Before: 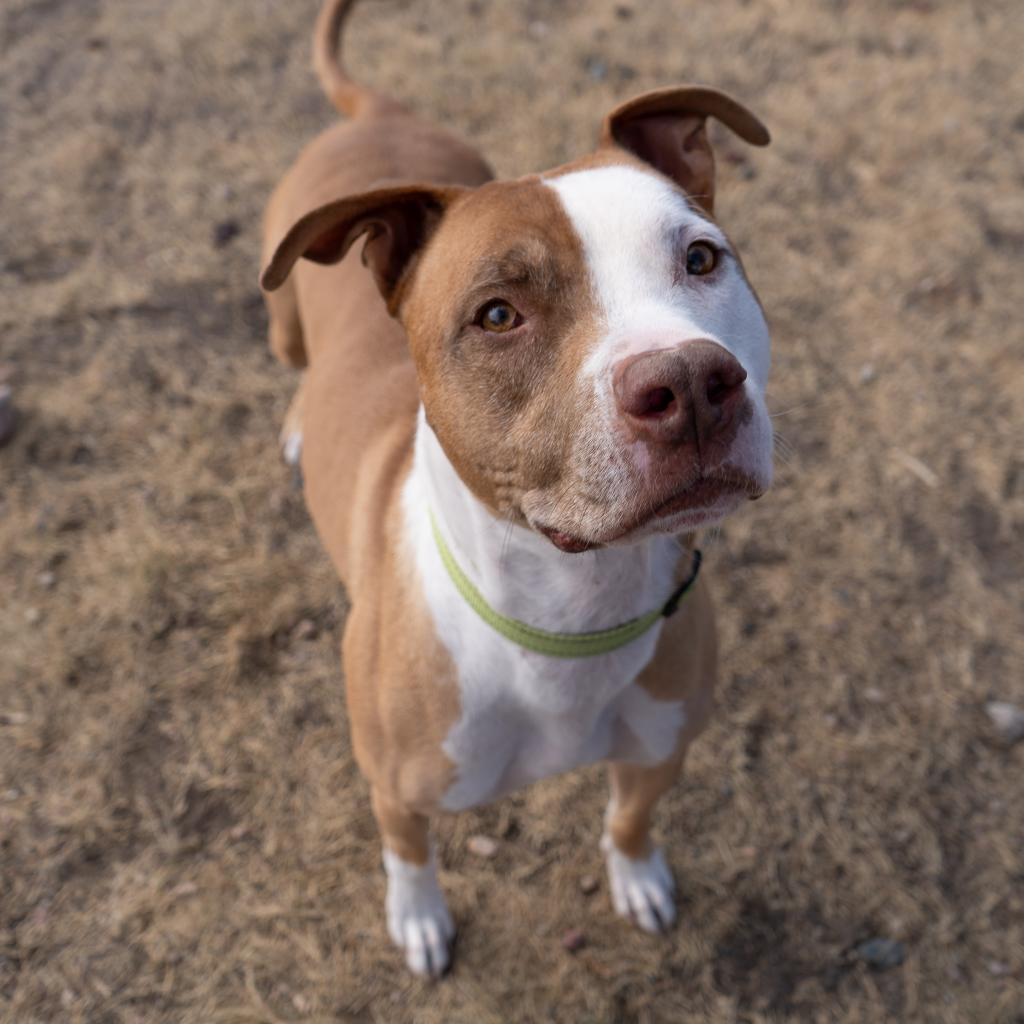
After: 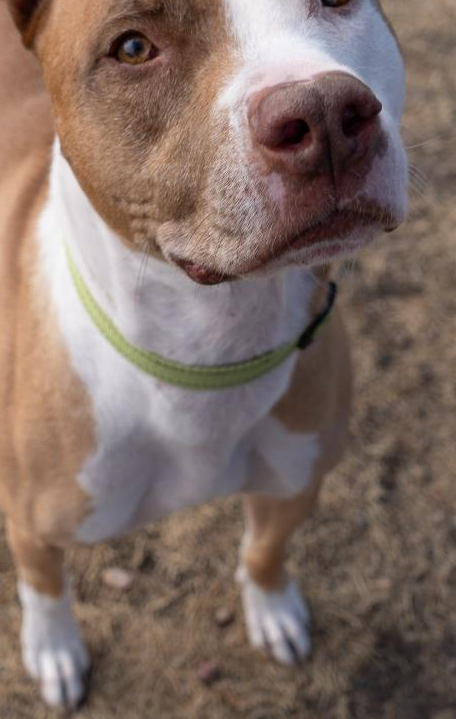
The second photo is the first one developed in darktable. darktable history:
tone equalizer: on, module defaults
crop: left 35.687%, top 26.25%, right 19.71%, bottom 3.456%
